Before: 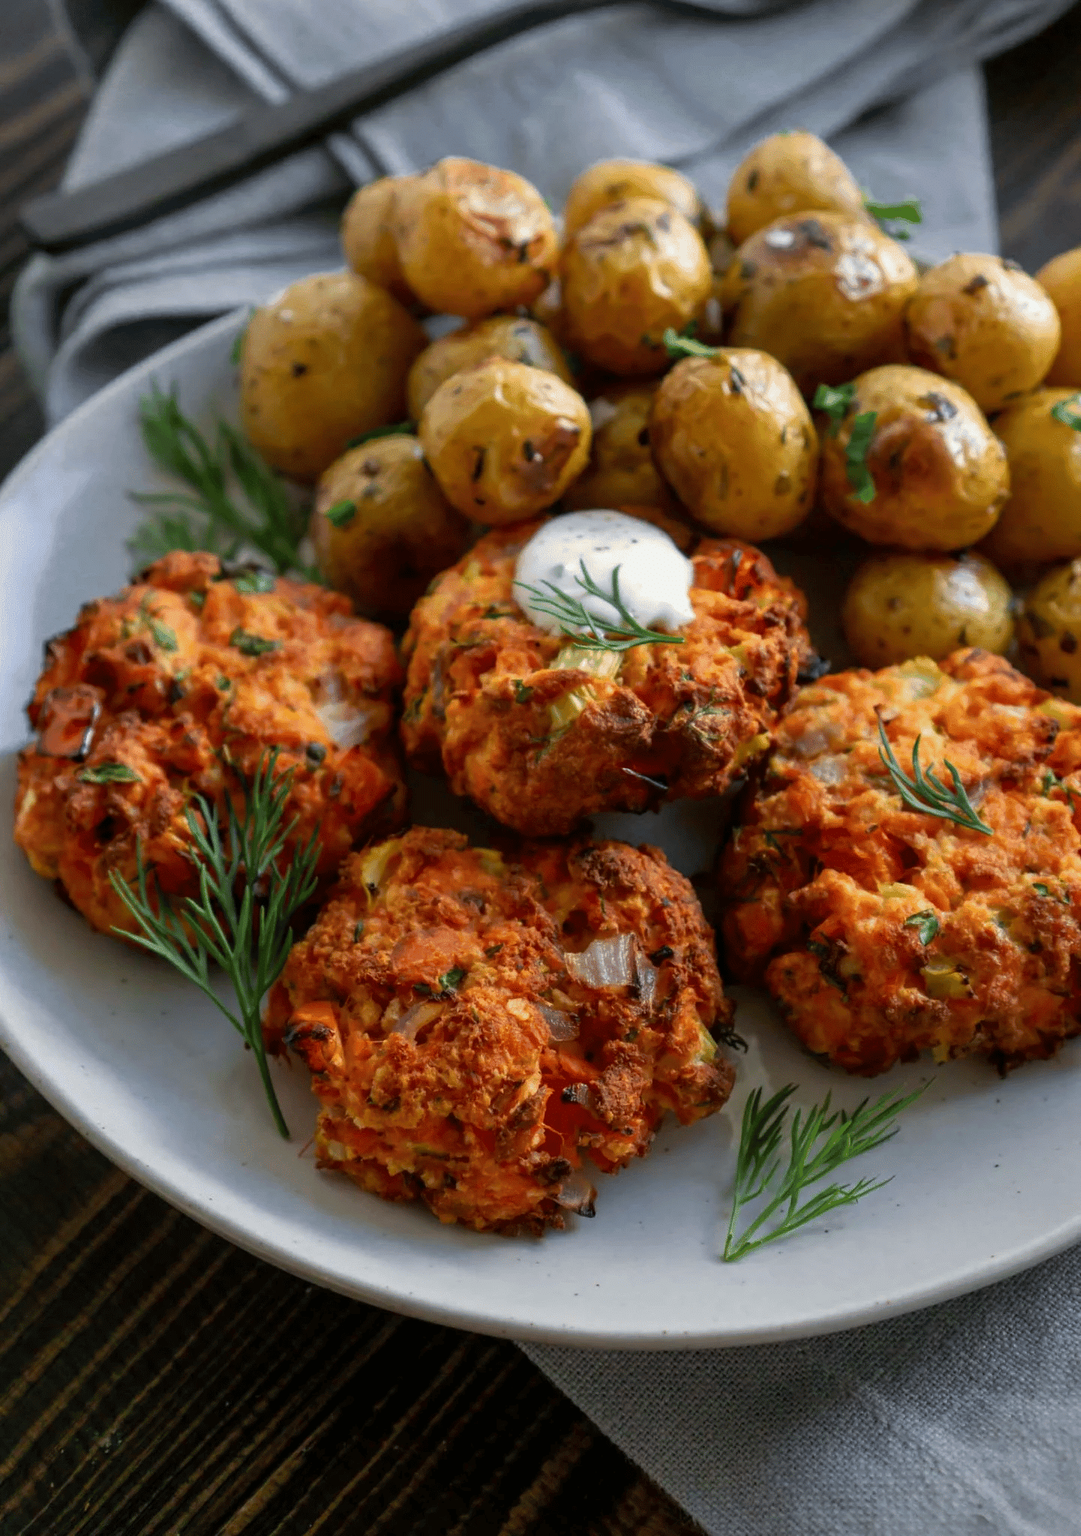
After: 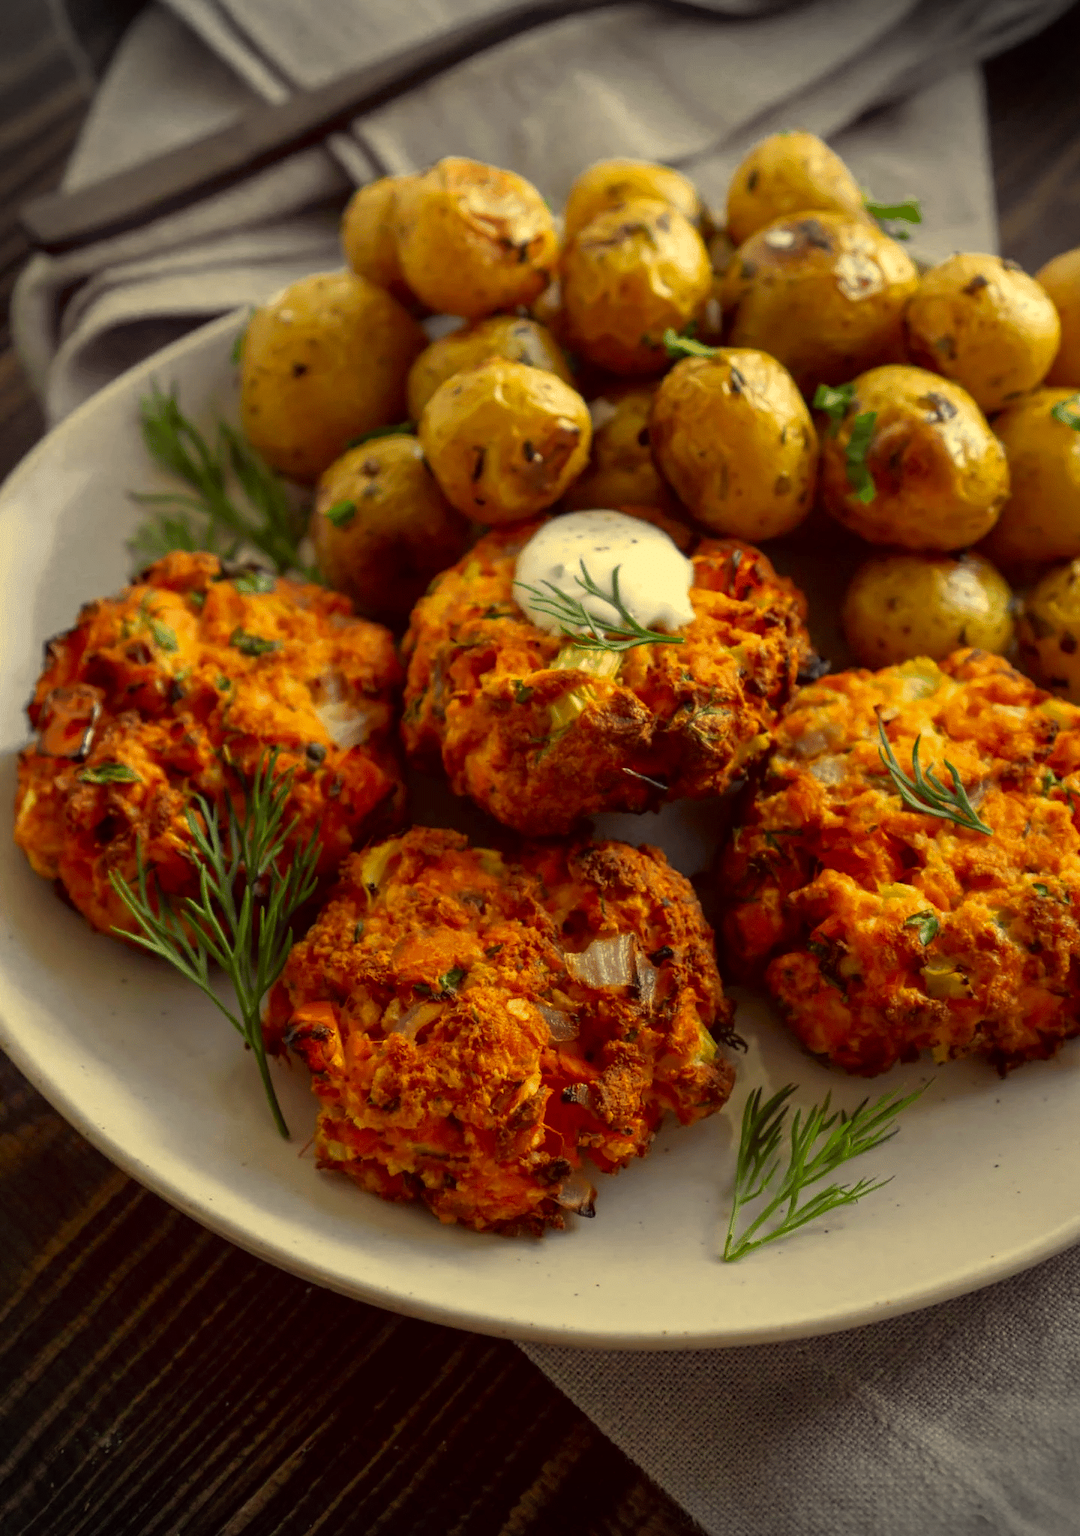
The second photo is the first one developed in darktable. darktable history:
color correction: highlights a* -0.482, highlights b* 40, shadows a* 9.8, shadows b* -0.161
vignetting: fall-off start 88.03%, fall-off radius 24.9%
